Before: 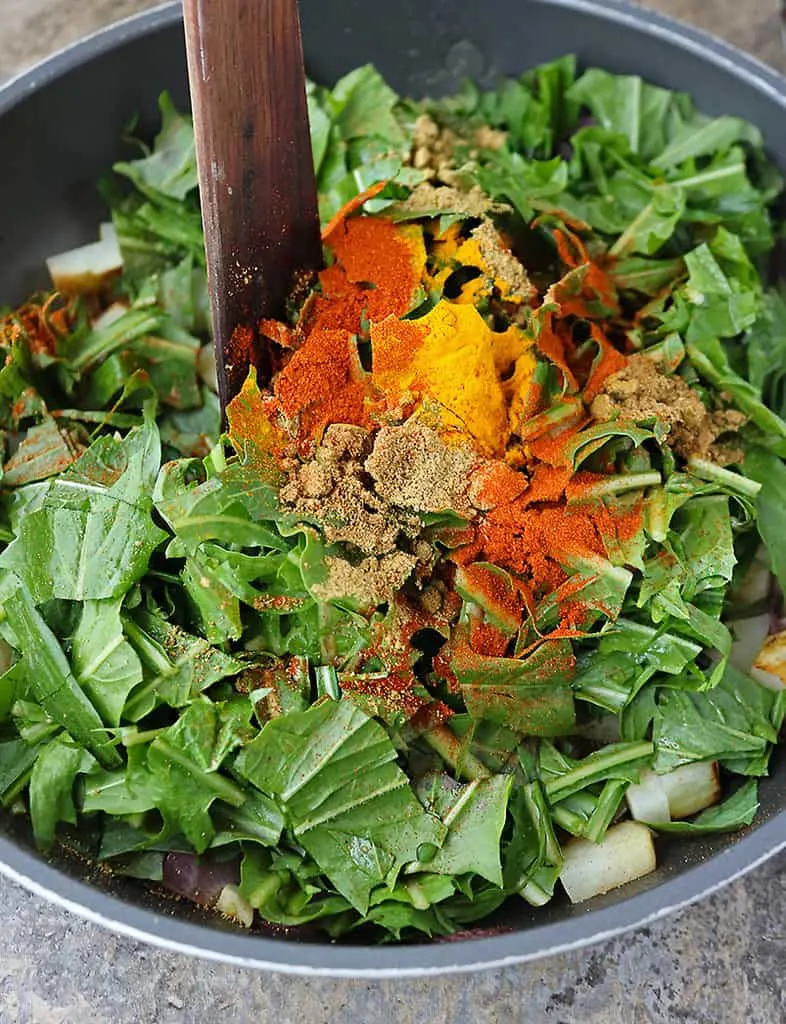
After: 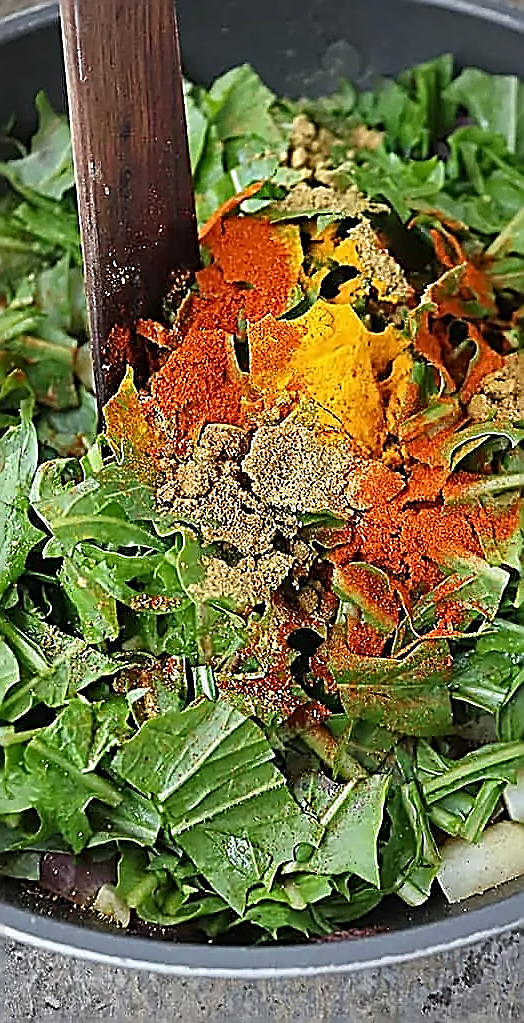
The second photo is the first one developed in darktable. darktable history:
crop and rotate: left 15.754%, right 17.579%
sharpen: amount 2
vignetting: fall-off start 79.88%
exposure: compensate highlight preservation false
